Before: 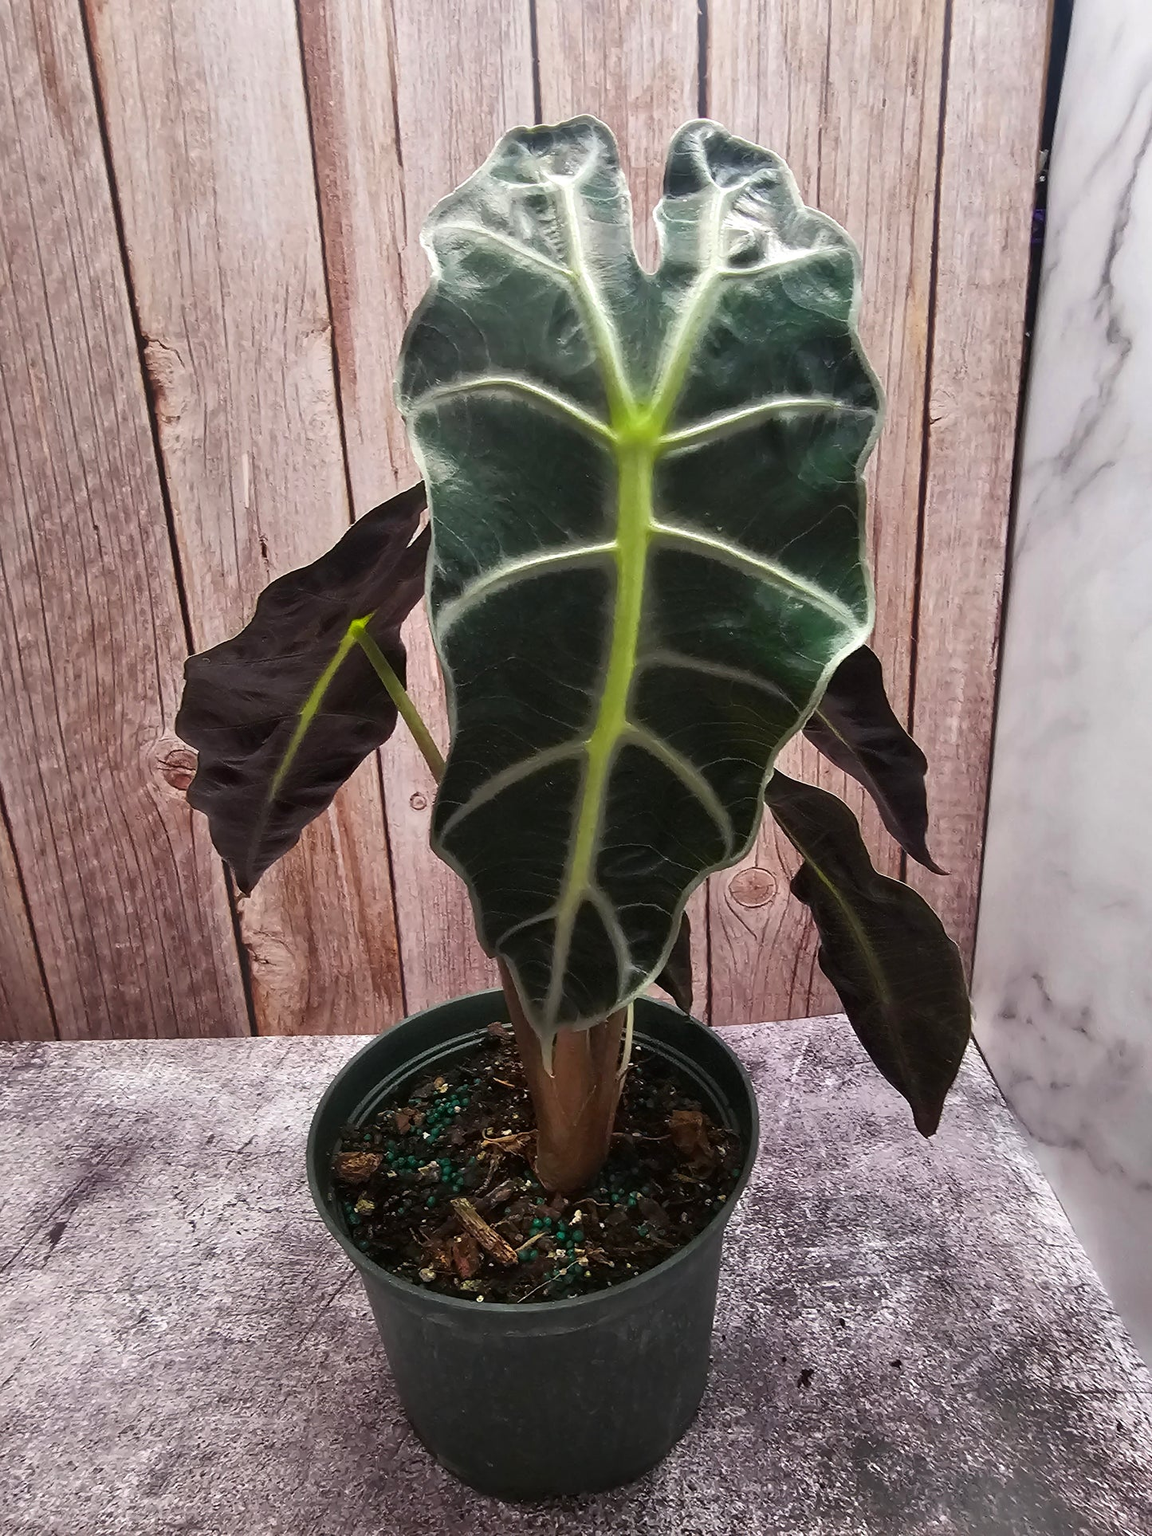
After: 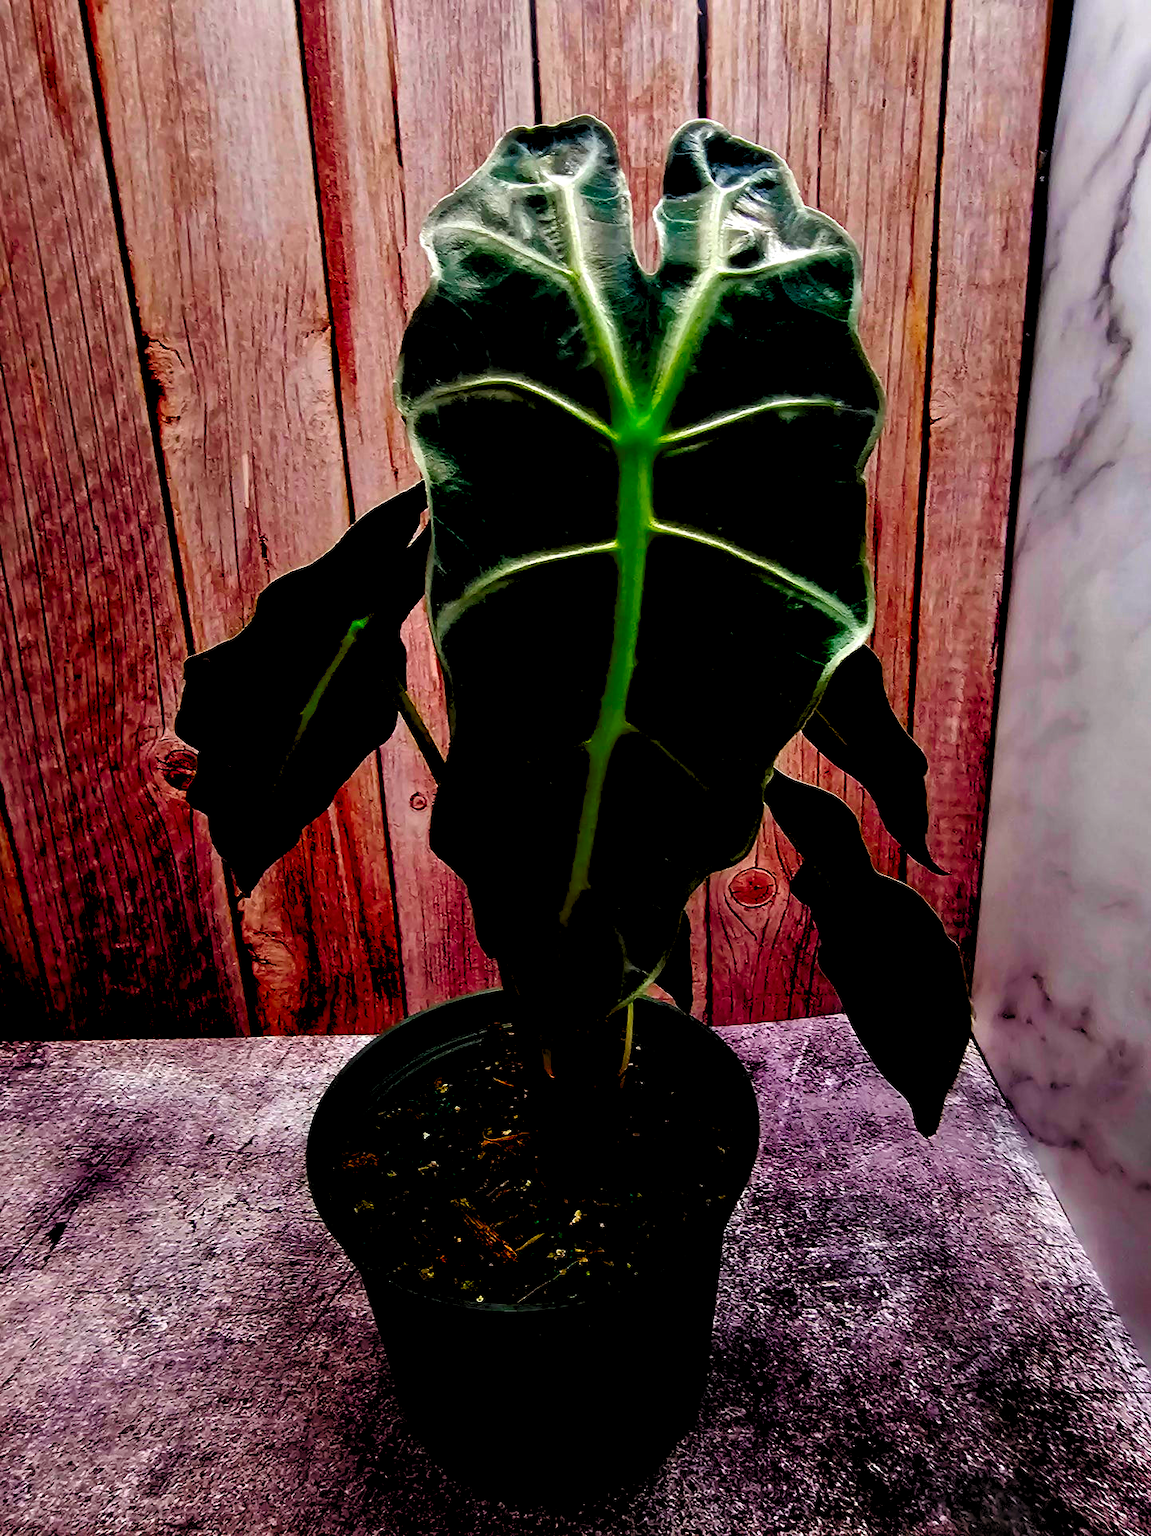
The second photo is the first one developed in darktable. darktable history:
contrast brightness saturation: brightness -0.983, saturation 0.993
levels: levels [0.072, 0.414, 0.976]
